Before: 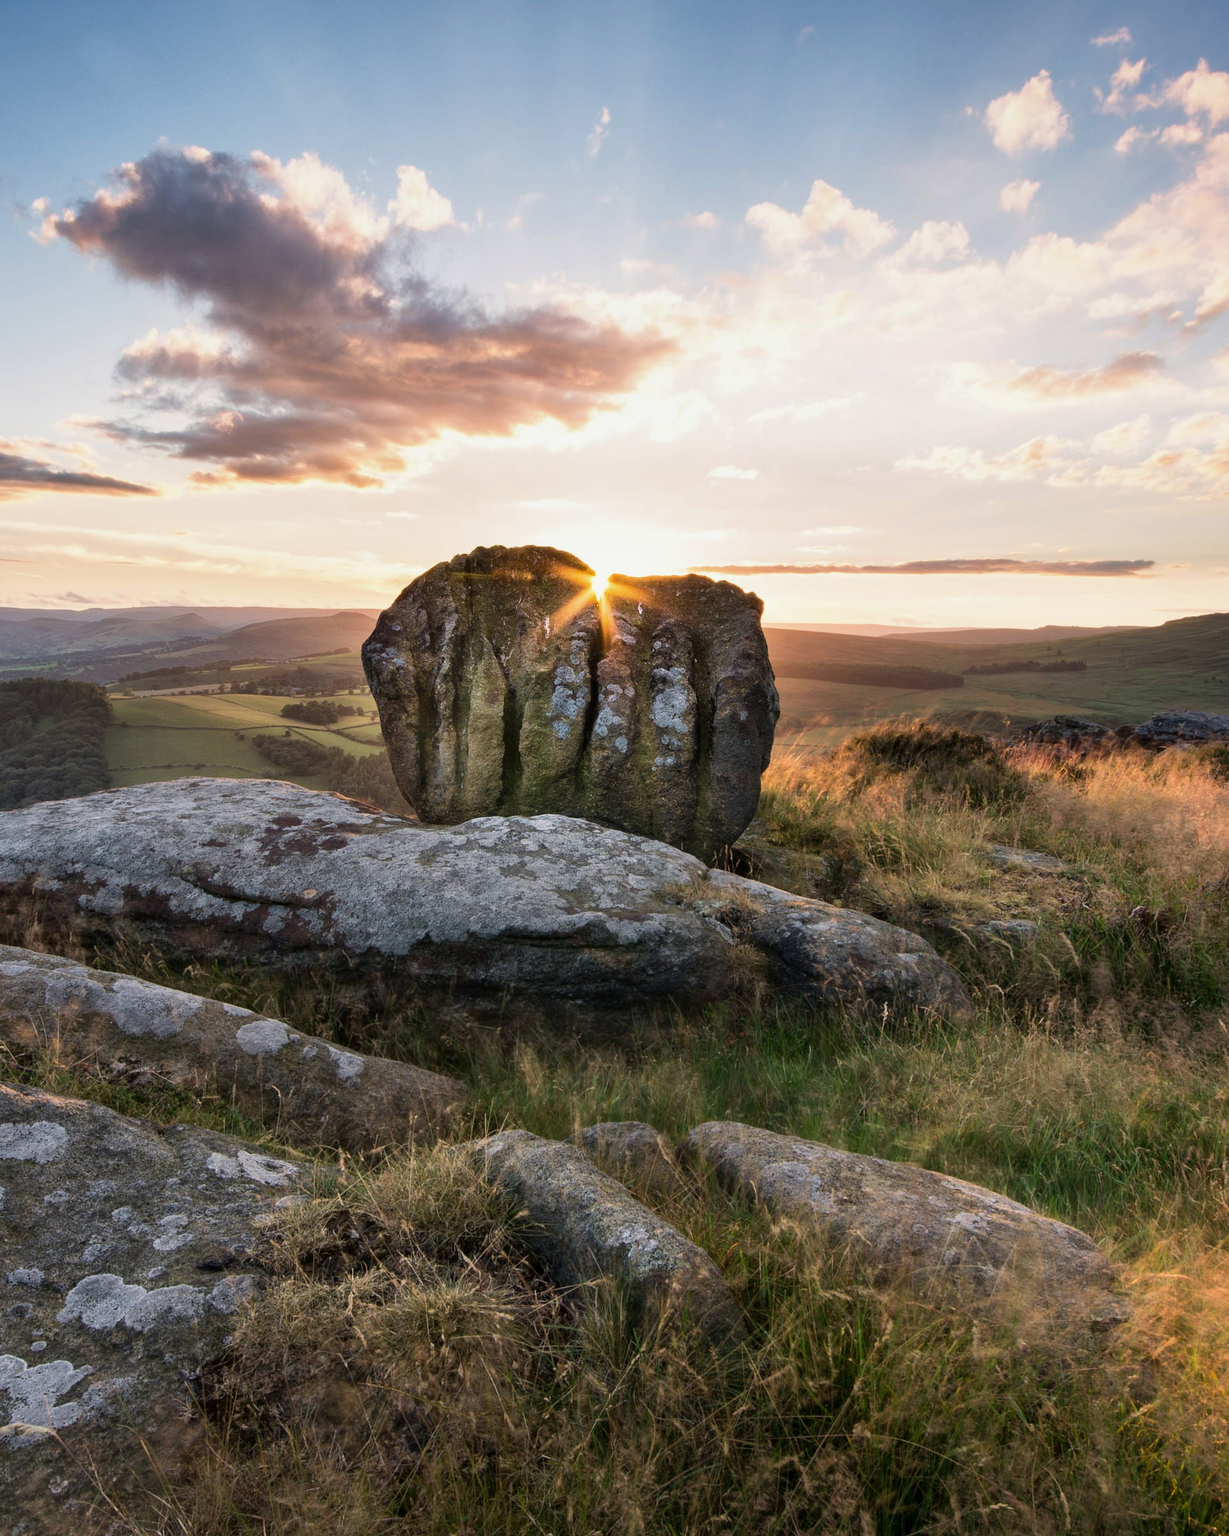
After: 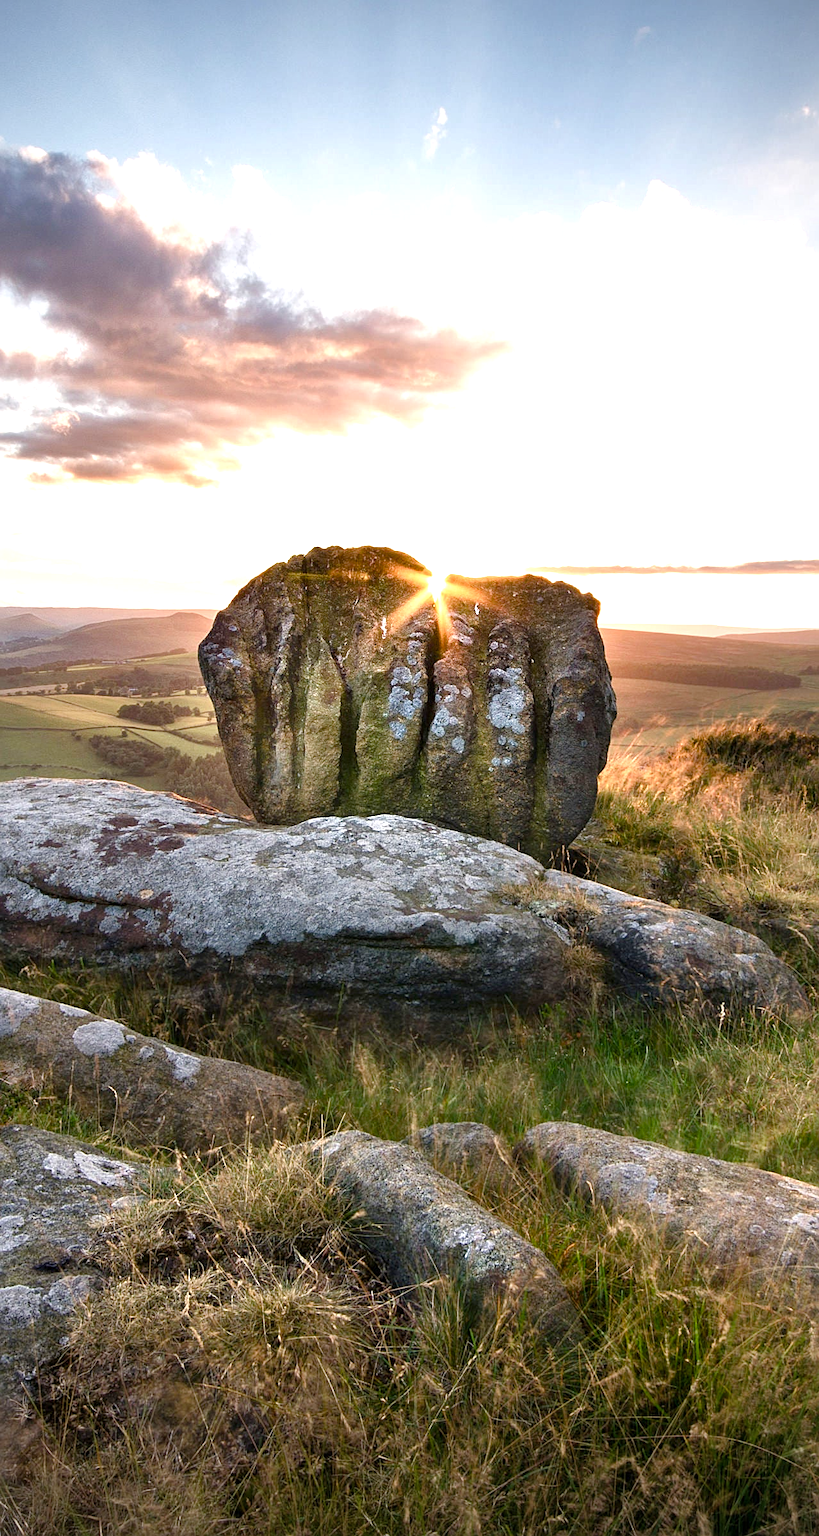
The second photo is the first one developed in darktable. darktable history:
color balance rgb: perceptual saturation grading › global saturation 20%, perceptual saturation grading › highlights -50%, perceptual saturation grading › shadows 30%, perceptual brilliance grading › global brilliance 10%, perceptual brilliance grading › shadows 15%
sharpen: radius 2.167, amount 0.381, threshold 0
base curve: curves: ch0 [(0, 0) (0.472, 0.455) (1, 1)], preserve colors none
crop and rotate: left 13.342%, right 19.991%
exposure: black level correction 0, exposure 0.4 EV, compensate exposure bias true, compensate highlight preservation false
vignetting: fall-off radius 60.92%
